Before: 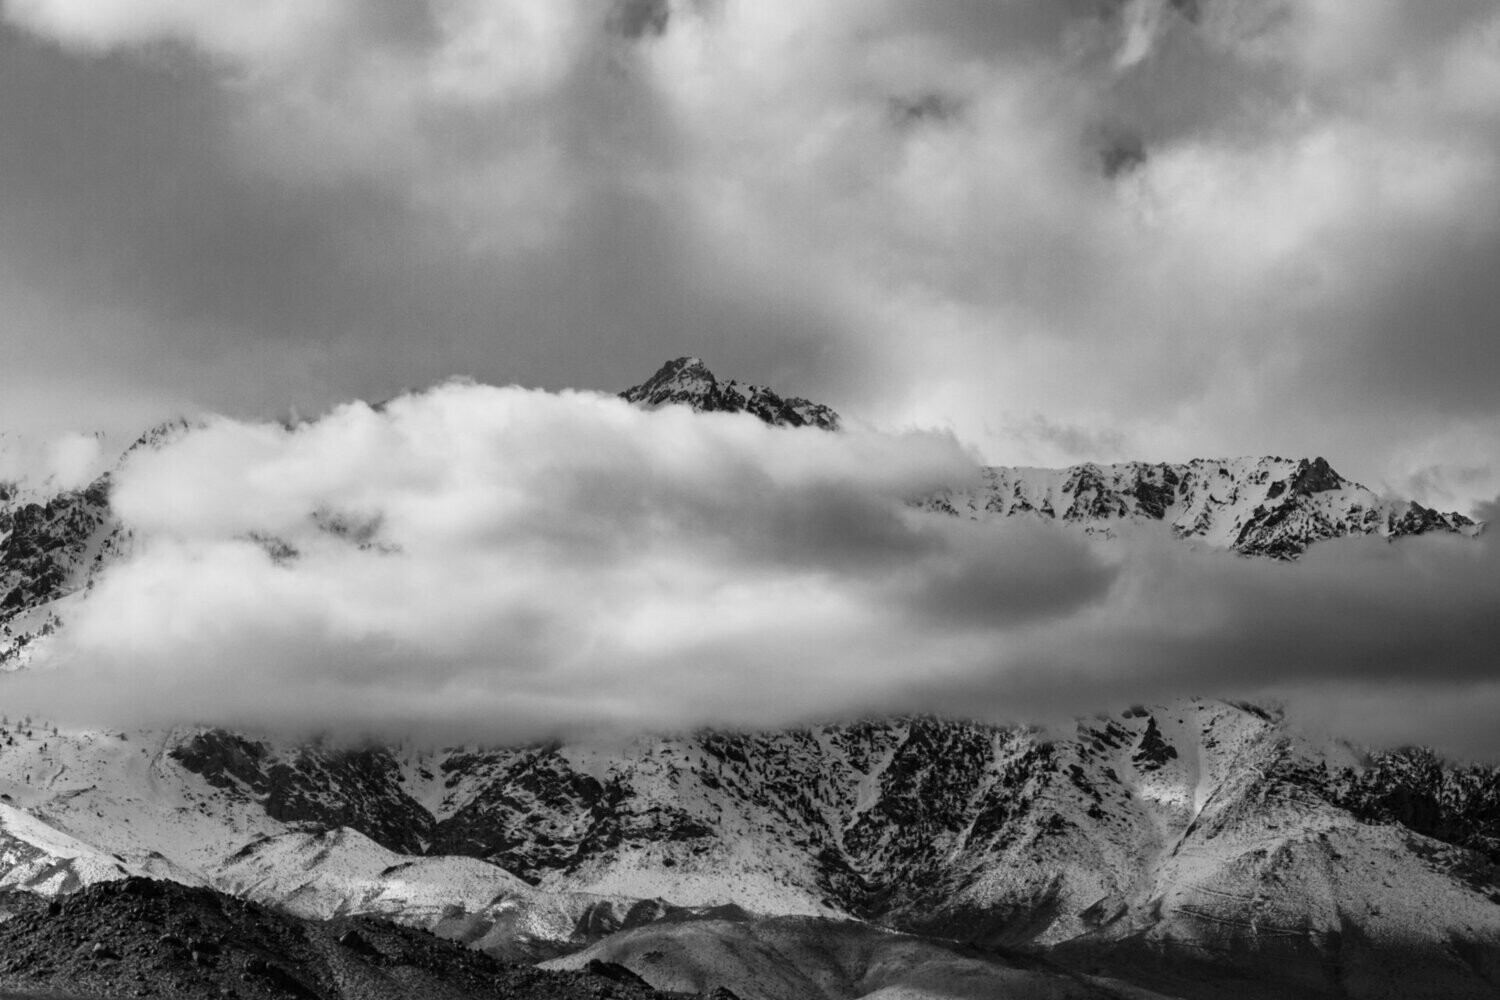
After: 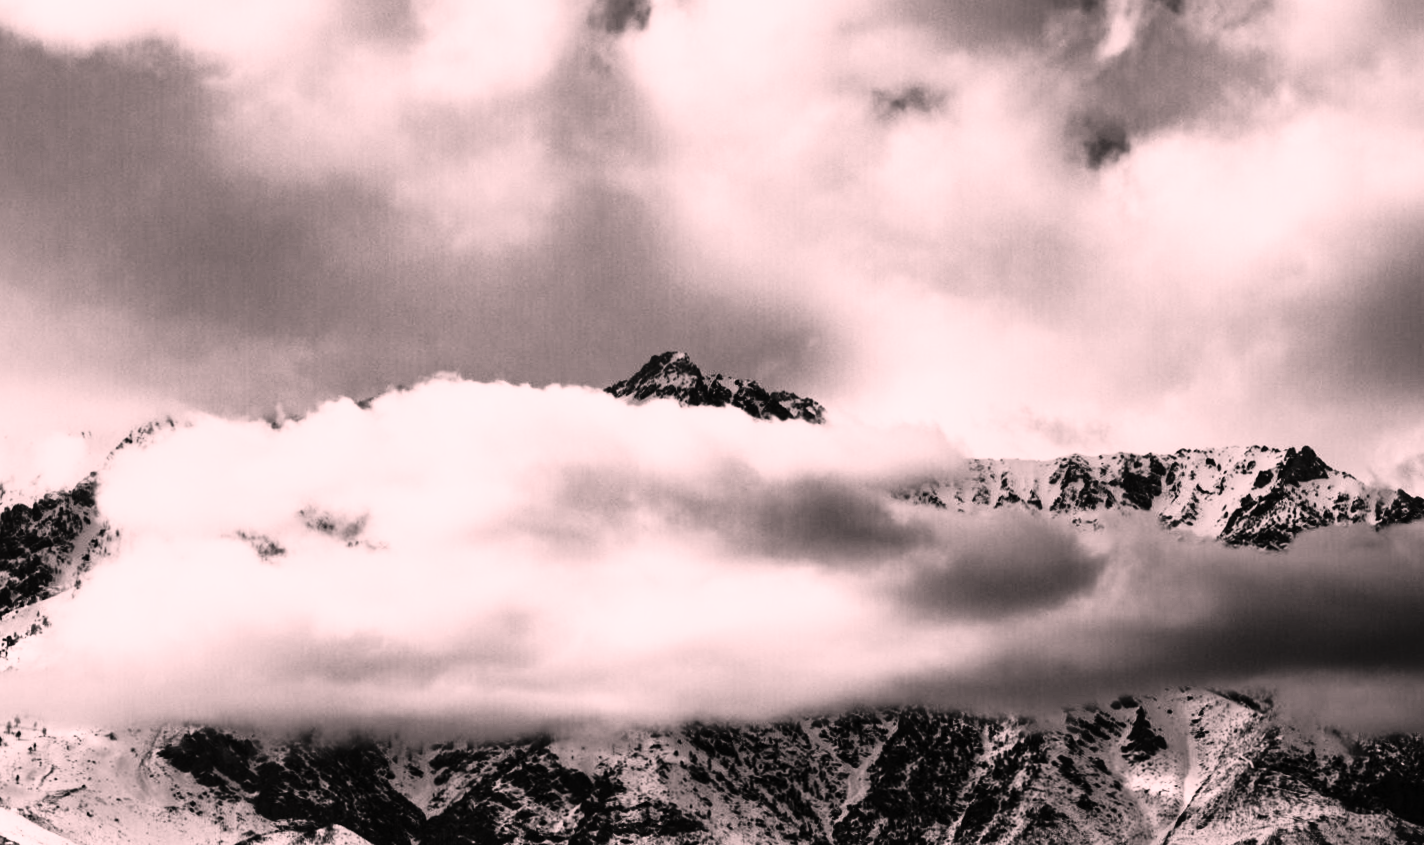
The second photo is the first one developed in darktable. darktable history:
color correction: highlights a* 14.54, highlights b* 4.85
crop and rotate: angle 0.504°, left 0.24%, right 3.528%, bottom 14.316%
tone curve: curves: ch0 [(0, 0) (0.003, 0.002) (0.011, 0.005) (0.025, 0.011) (0.044, 0.017) (0.069, 0.021) (0.1, 0.027) (0.136, 0.035) (0.177, 0.05) (0.224, 0.076) (0.277, 0.126) (0.335, 0.212) (0.399, 0.333) (0.468, 0.473) (0.543, 0.627) (0.623, 0.784) (0.709, 0.9) (0.801, 0.963) (0.898, 0.988) (1, 1)], color space Lab, independent channels, preserve colors none
